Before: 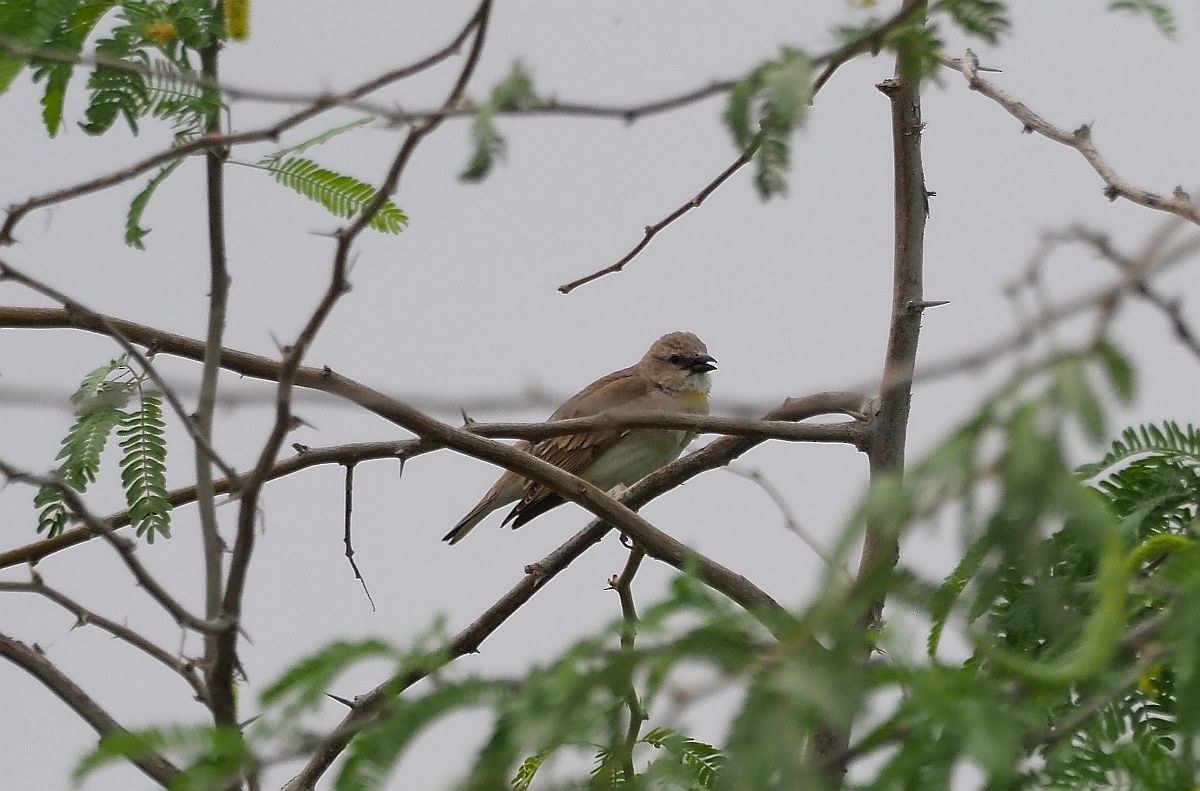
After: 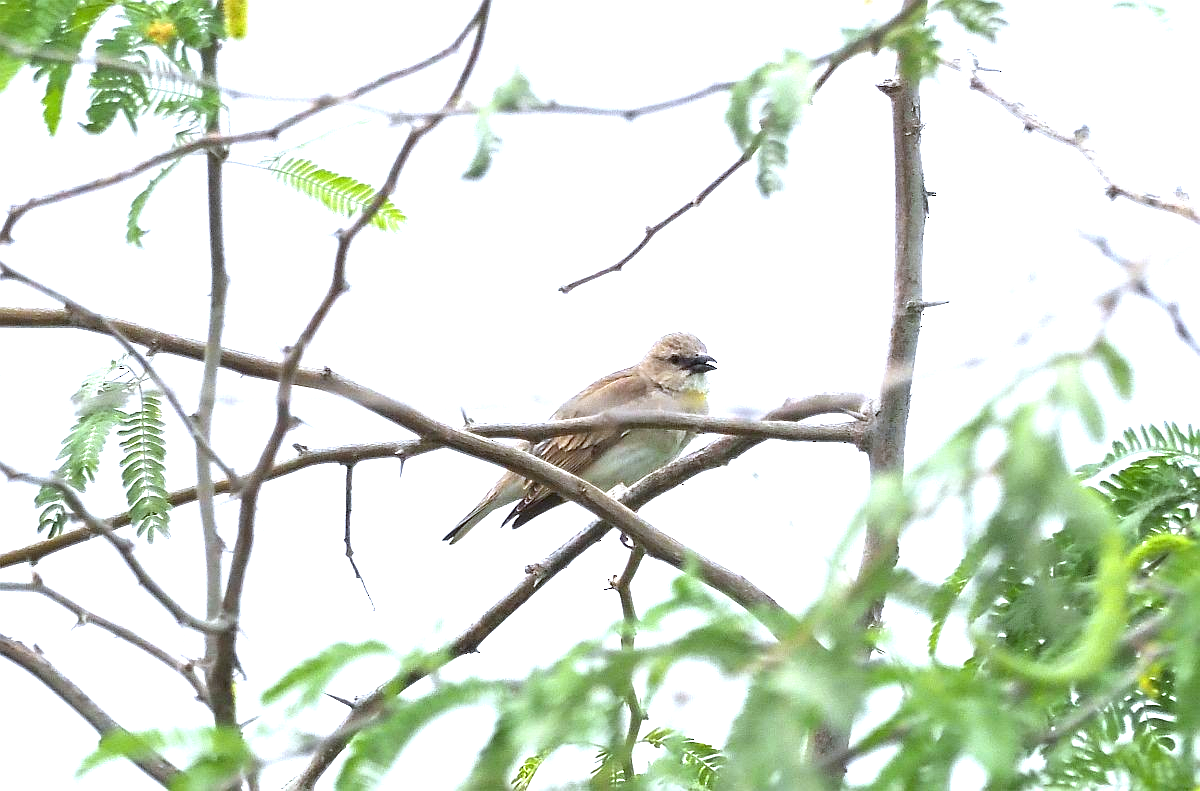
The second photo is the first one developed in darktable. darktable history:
exposure: black level correction 0, exposure 2.088 EV, compensate exposure bias true, compensate highlight preservation false
white balance: red 0.931, blue 1.11
